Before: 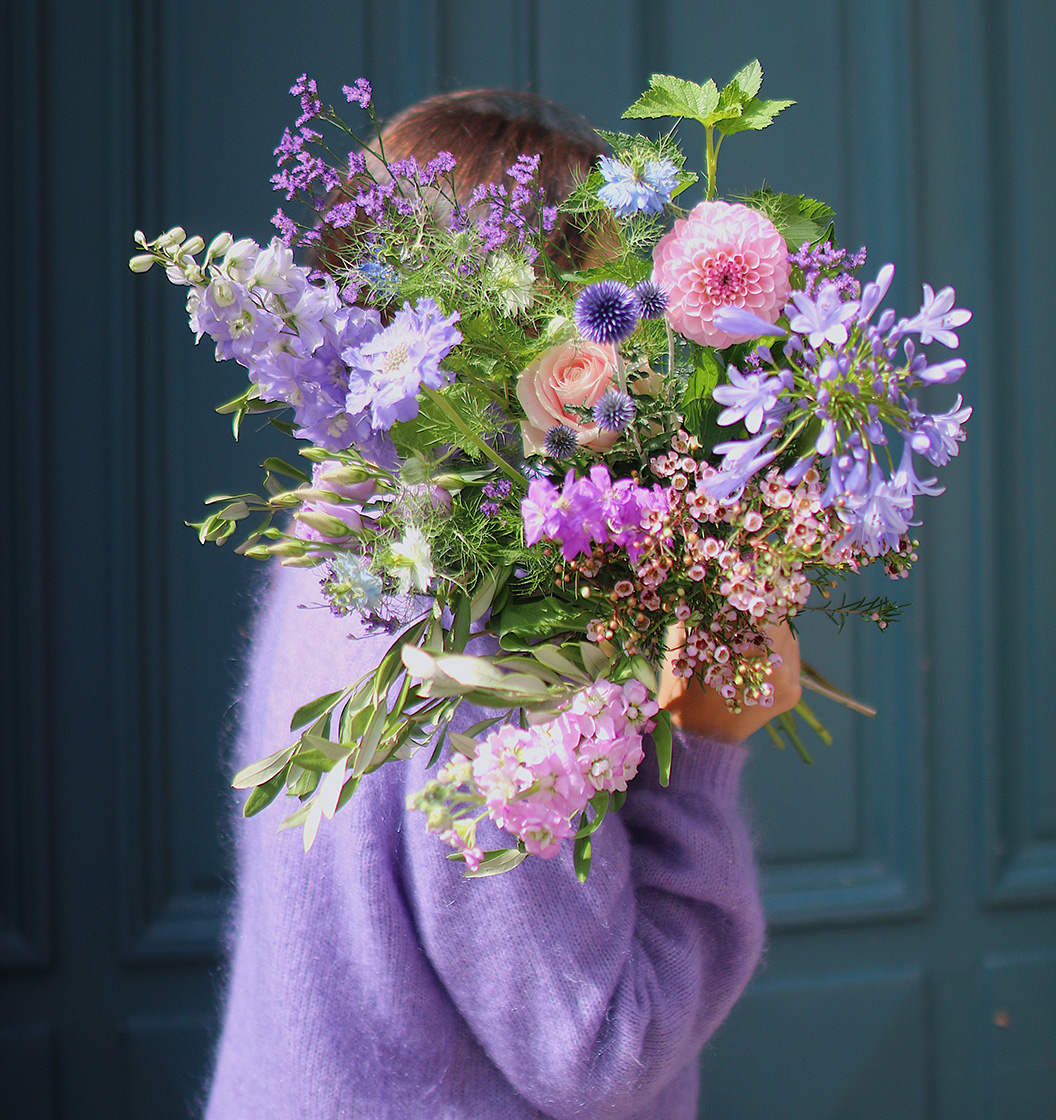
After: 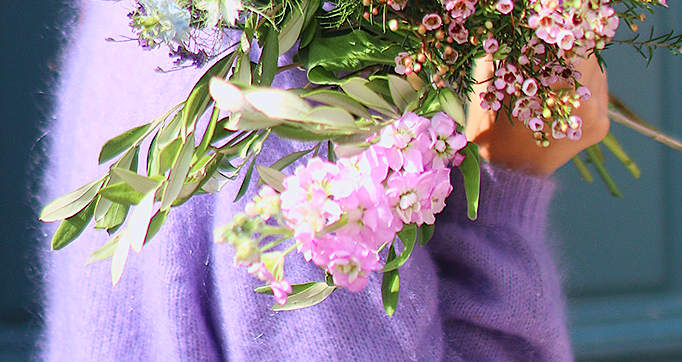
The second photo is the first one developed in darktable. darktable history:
contrast brightness saturation: contrast 0.204, brightness 0.15, saturation 0.142
sharpen: amount 0.216
crop: left 18.225%, top 50.704%, right 17.119%, bottom 16.895%
